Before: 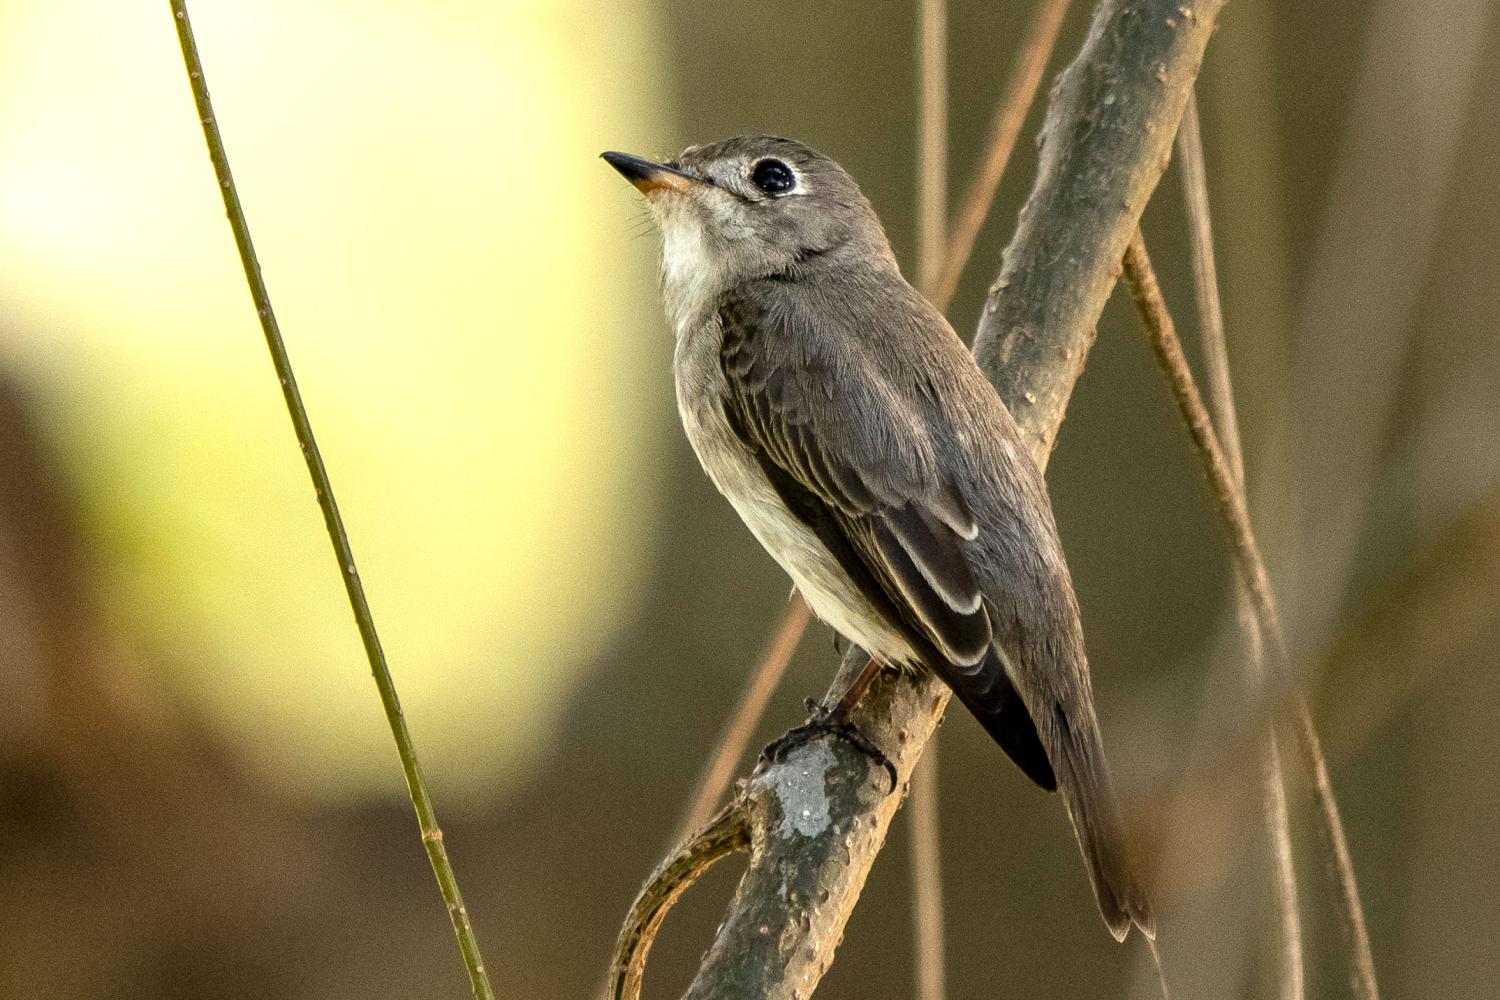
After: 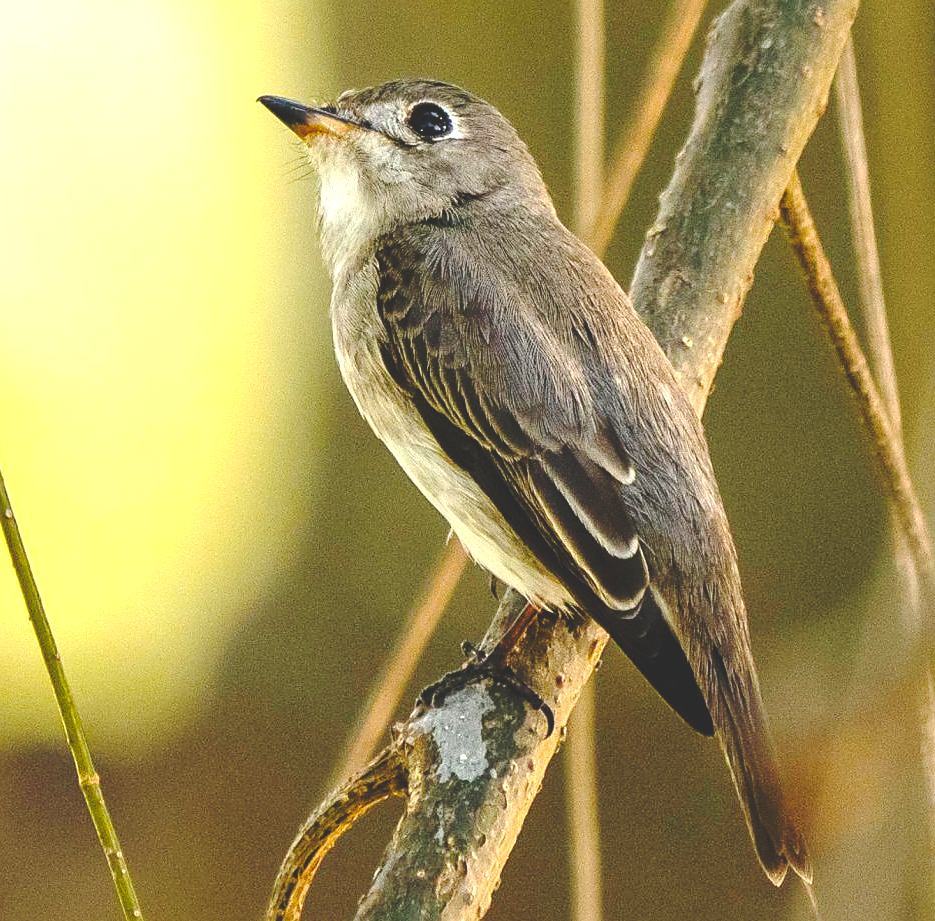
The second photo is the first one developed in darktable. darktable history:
sharpen: radius 1.864, amount 0.398, threshold 1.271
base curve: curves: ch0 [(0, 0.024) (0.055, 0.065) (0.121, 0.166) (0.236, 0.319) (0.693, 0.726) (1, 1)], preserve colors none
crop and rotate: left 22.918%, top 5.629%, right 14.711%, bottom 2.247%
exposure: exposure 0.376 EV, compensate highlight preservation false
vibrance: on, module defaults
color balance rgb: perceptual saturation grading › global saturation 20%, global vibrance 20%
